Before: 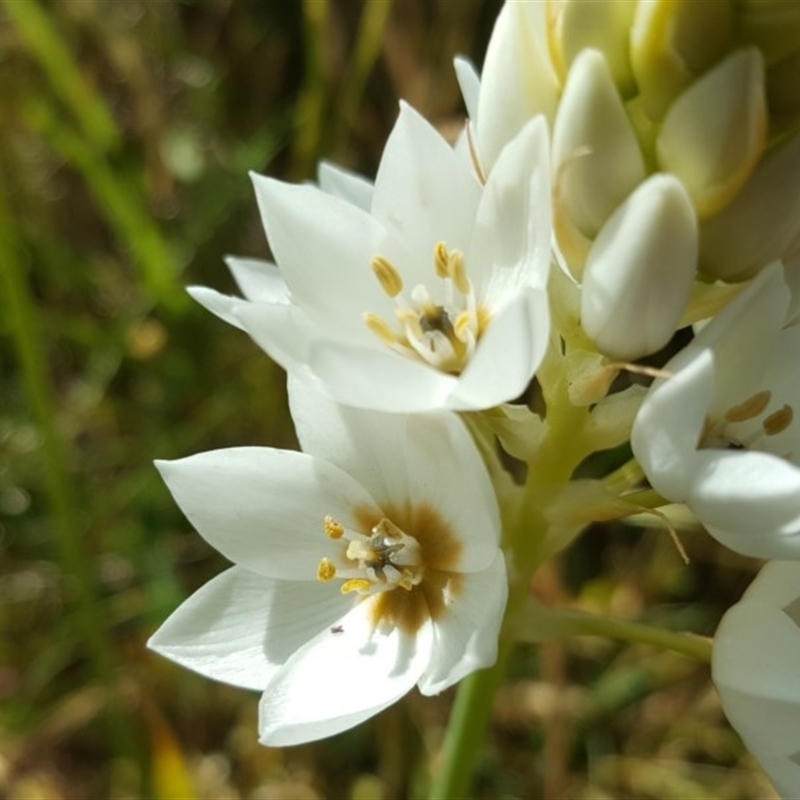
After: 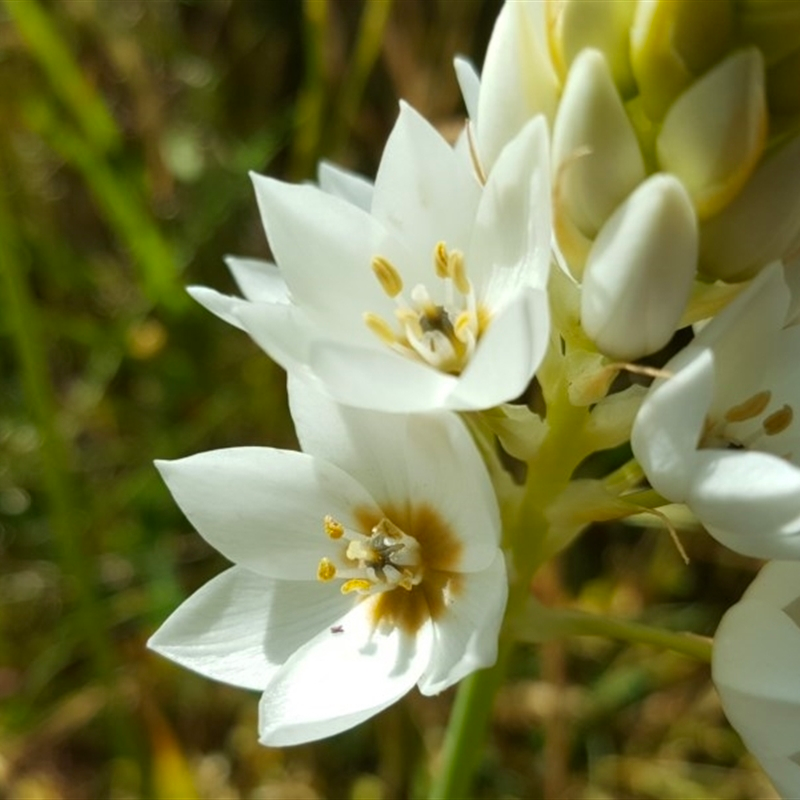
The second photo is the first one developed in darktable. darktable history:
contrast brightness saturation: contrast 0.036, saturation 0.157
